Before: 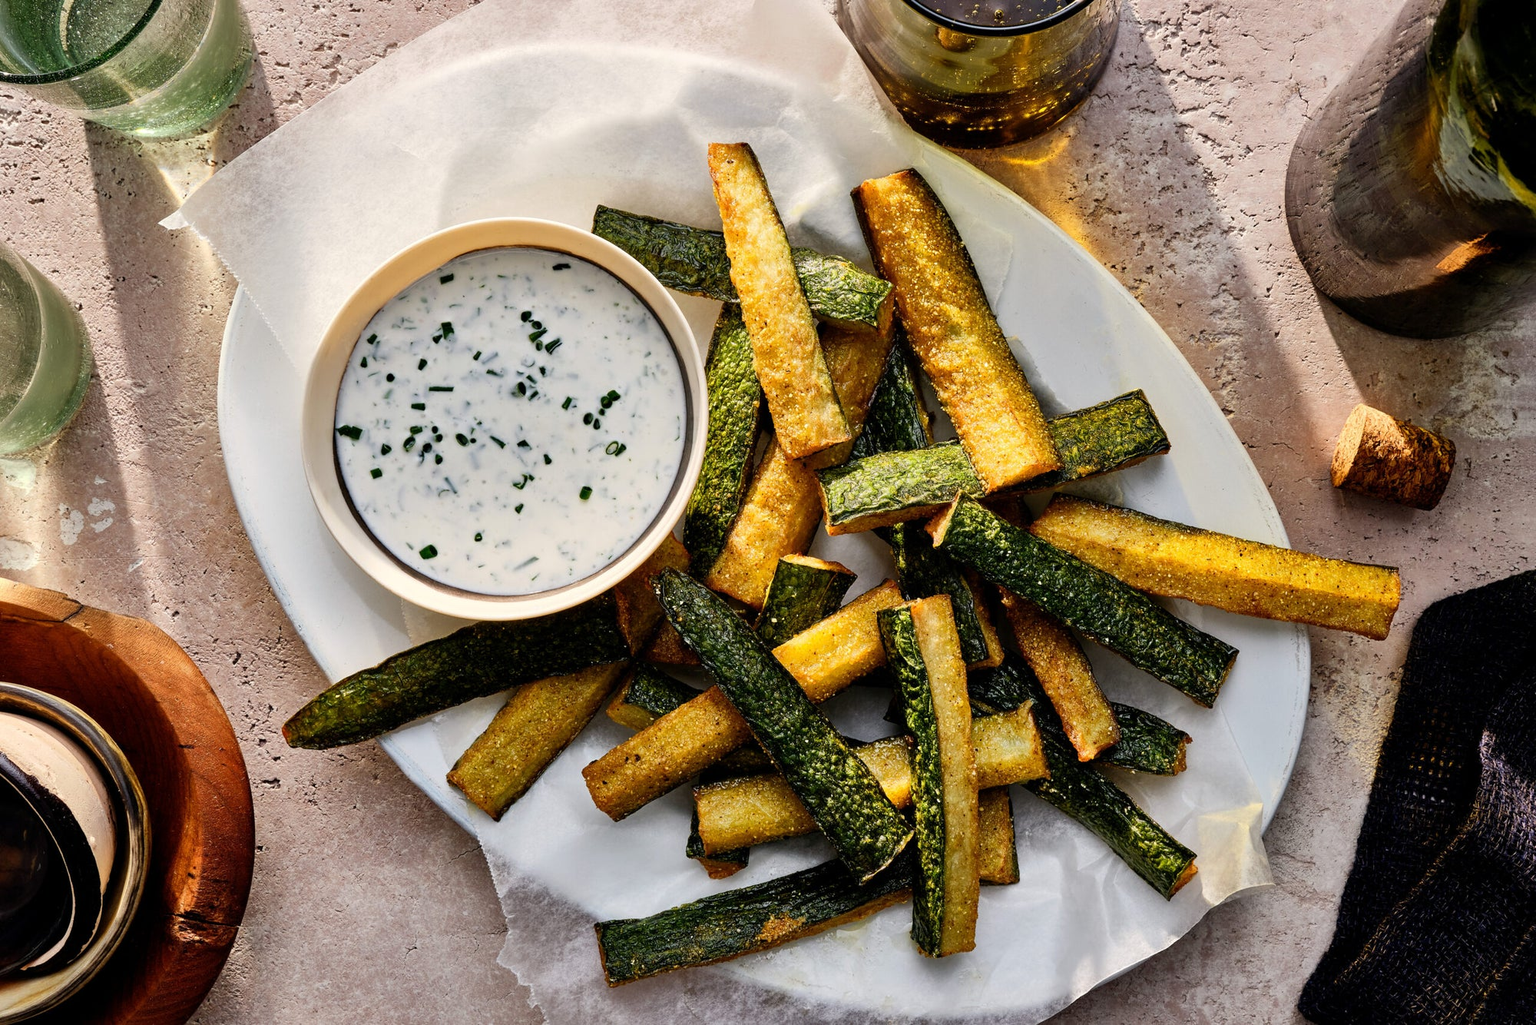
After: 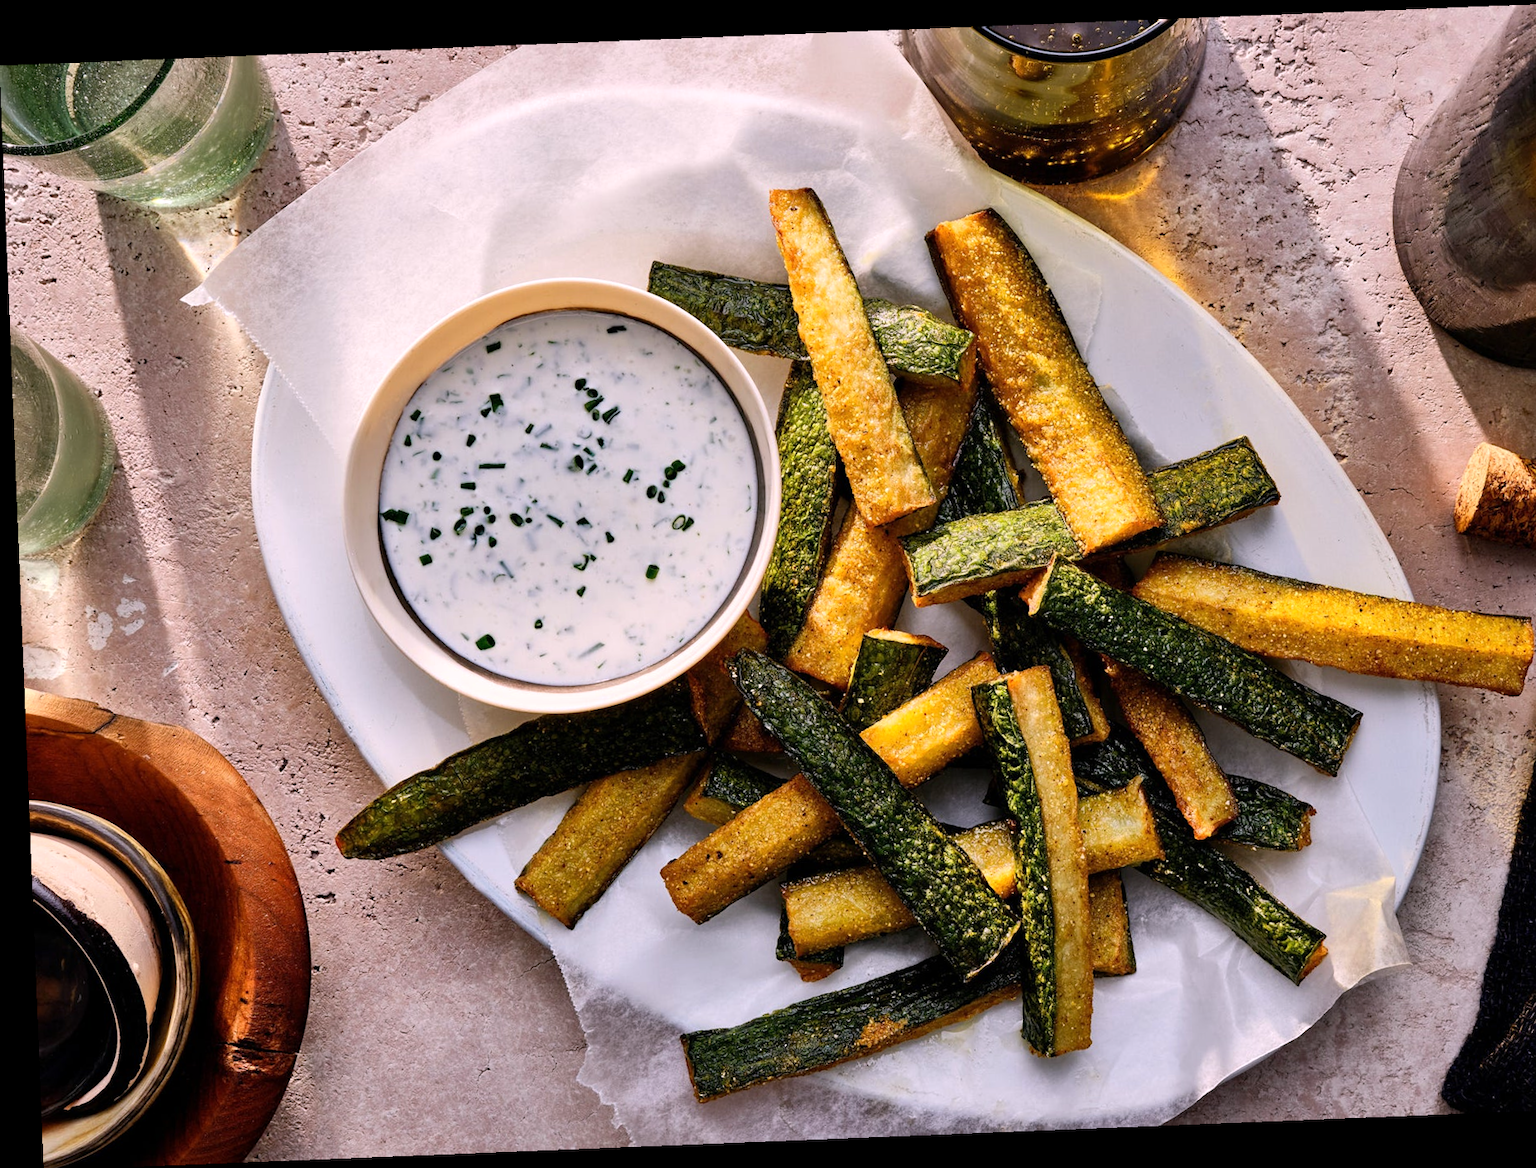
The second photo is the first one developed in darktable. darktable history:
rotate and perspective: rotation -2.29°, automatic cropping off
crop: right 9.509%, bottom 0.031%
color zones: curves: ch0 [(0.25, 0.5) (0.423, 0.5) (0.443, 0.5) (0.521, 0.756) (0.568, 0.5) (0.576, 0.5) (0.75, 0.5)]; ch1 [(0.25, 0.5) (0.423, 0.5) (0.443, 0.5) (0.539, 0.873) (0.624, 0.565) (0.631, 0.5) (0.75, 0.5)]
white balance: red 1.05, blue 1.072
